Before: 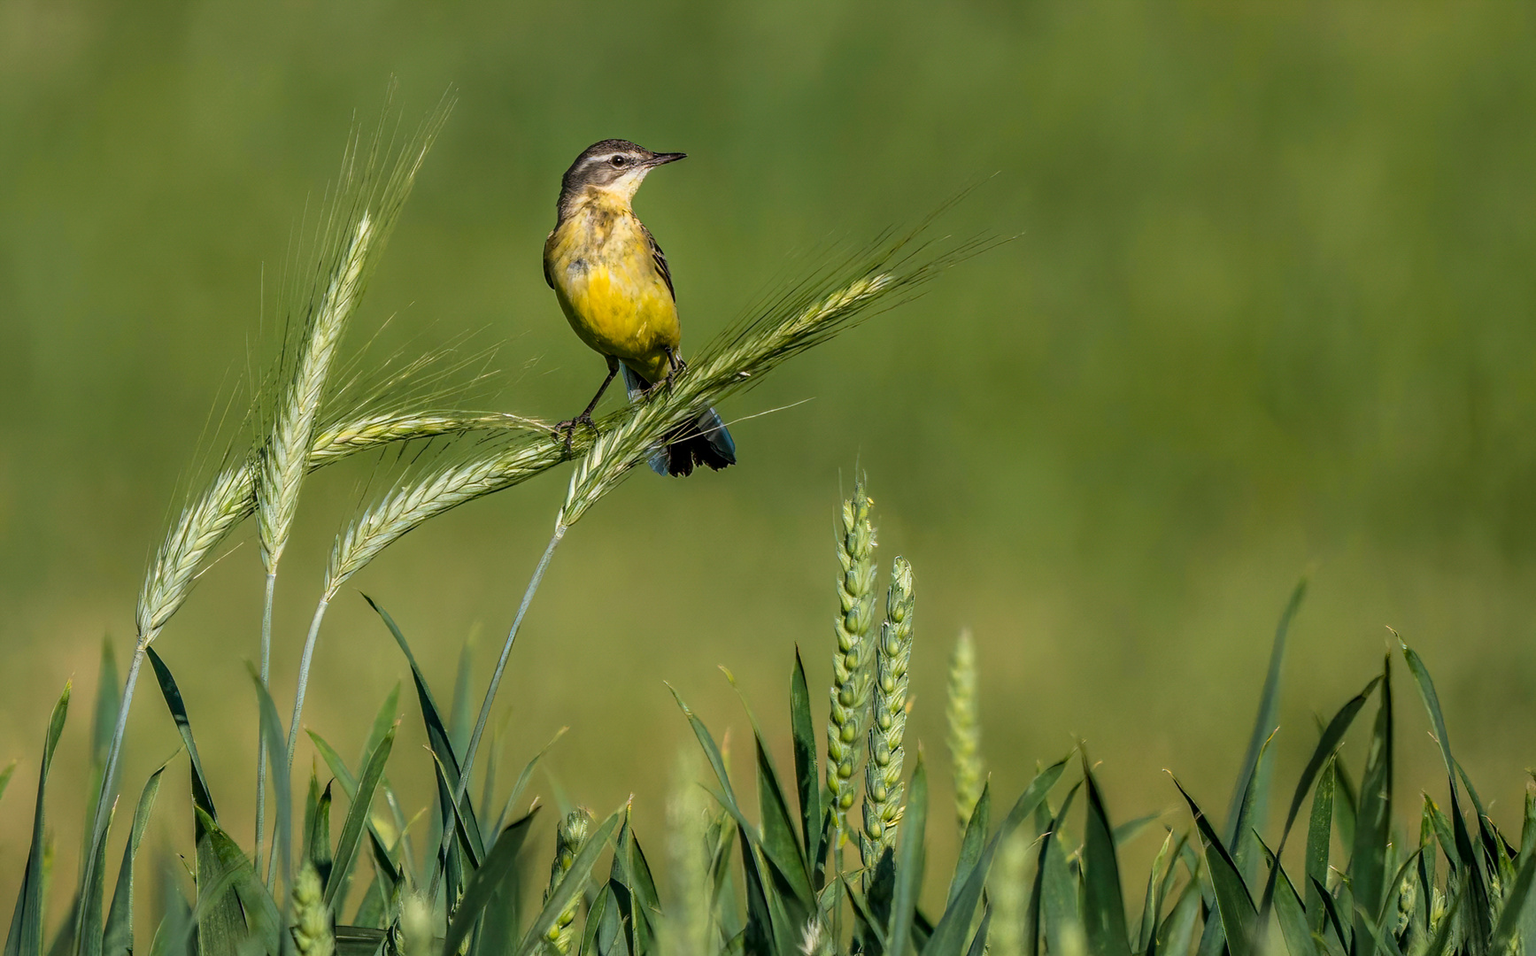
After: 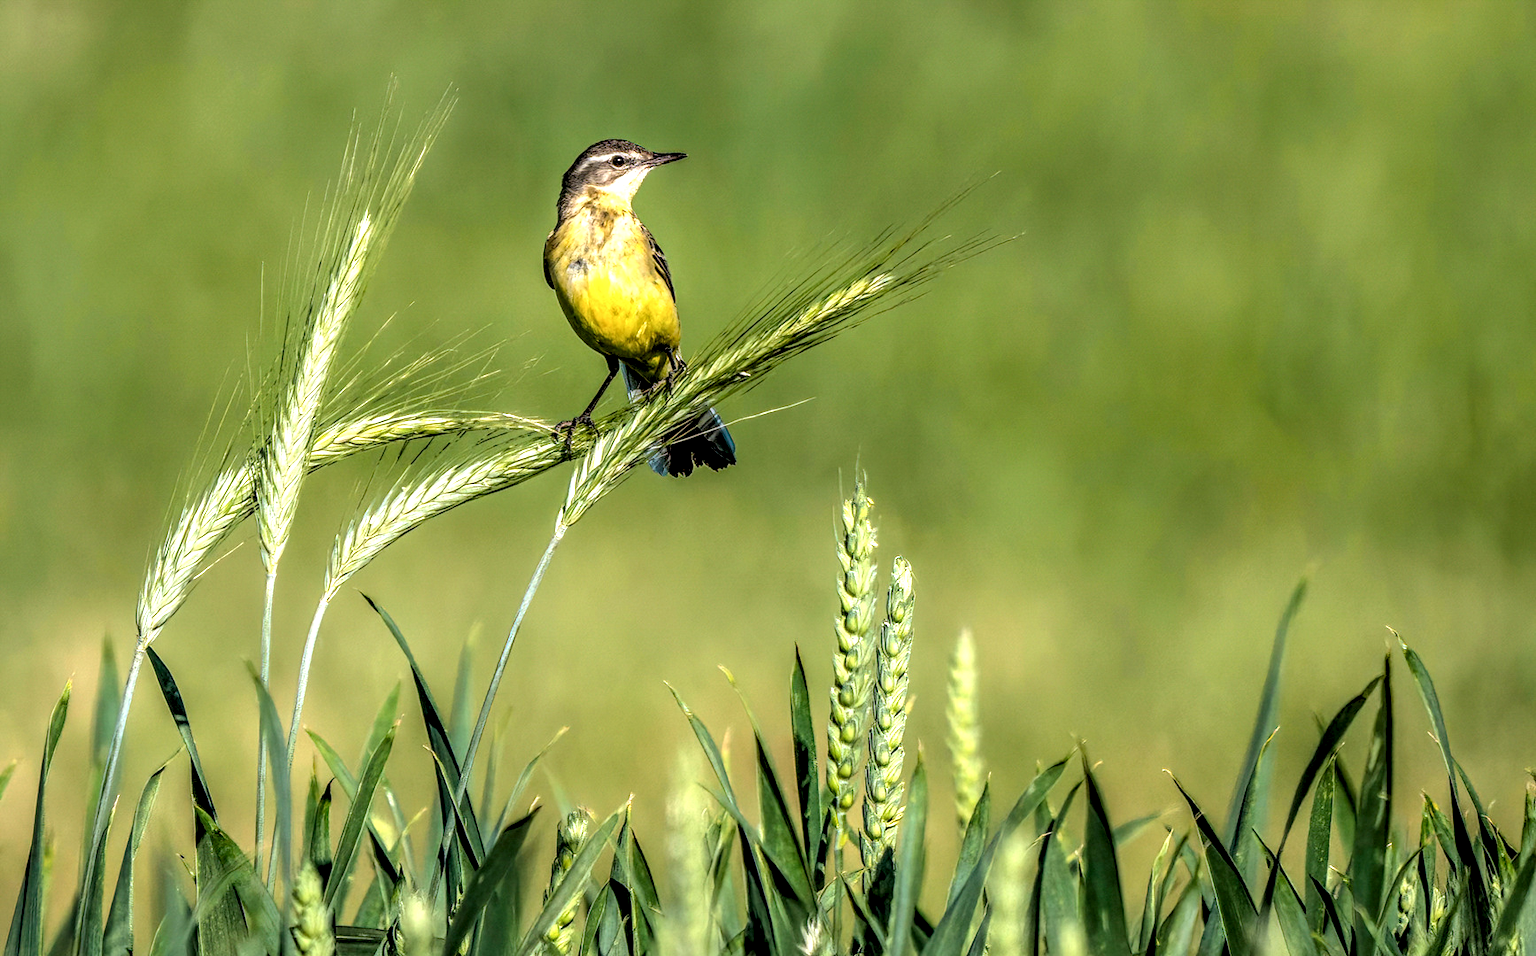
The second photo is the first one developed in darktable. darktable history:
rgb levels: levels [[0.013, 0.434, 0.89], [0, 0.5, 1], [0, 0.5, 1]]
exposure: exposure 0.556 EV, compensate highlight preservation false
local contrast: detail 154%
